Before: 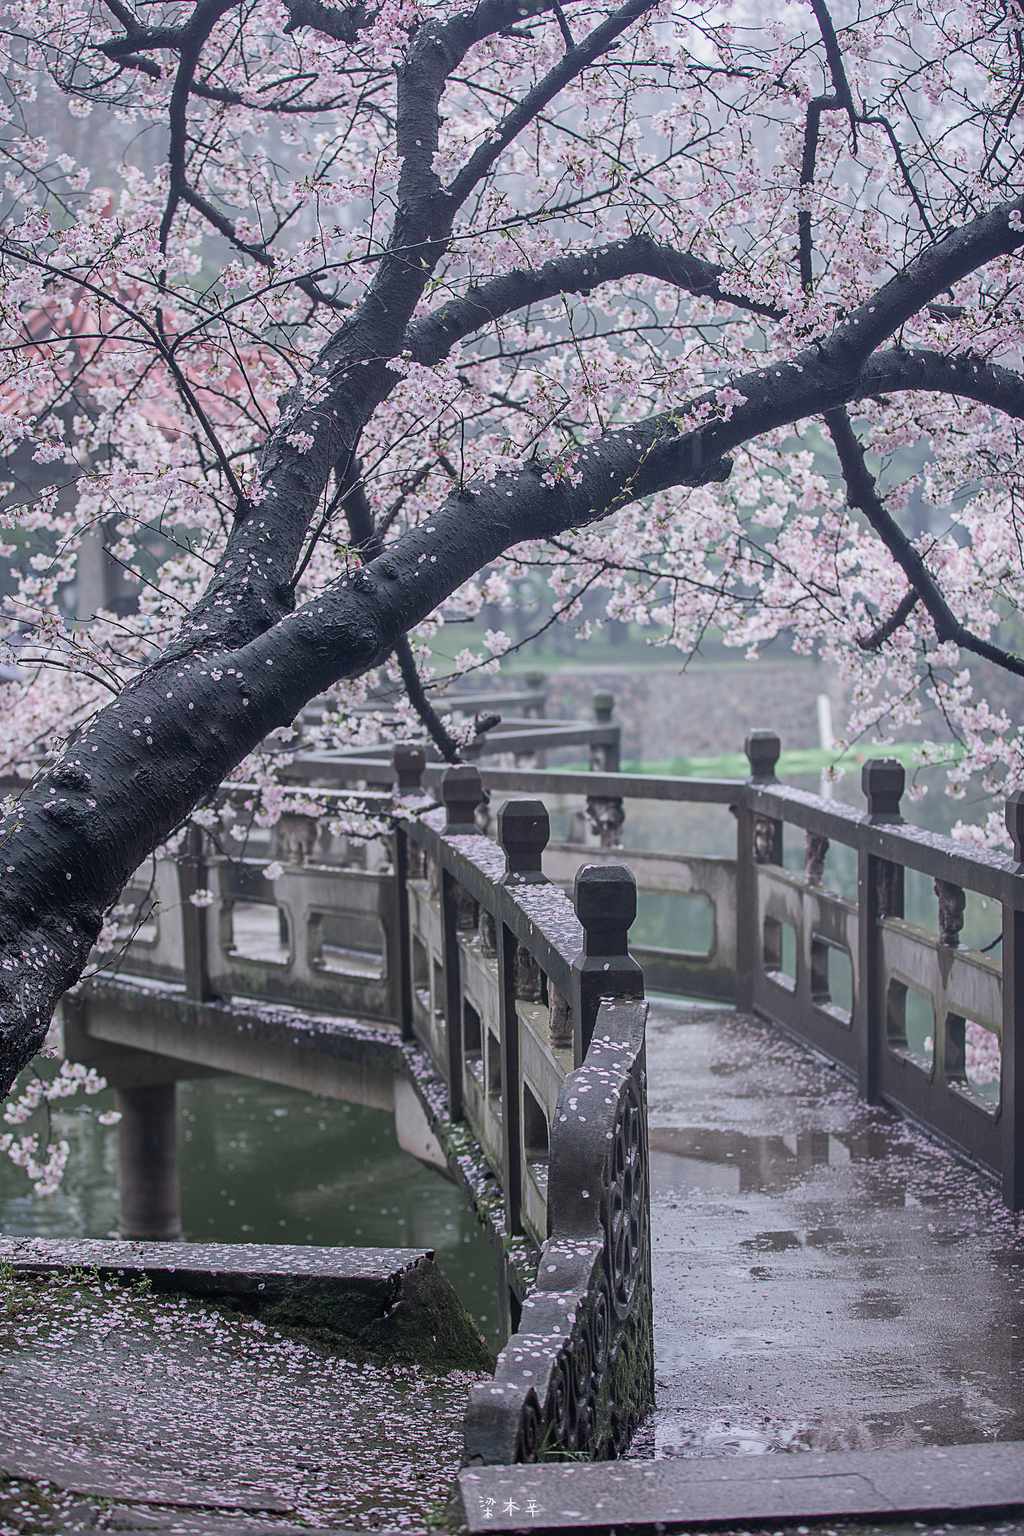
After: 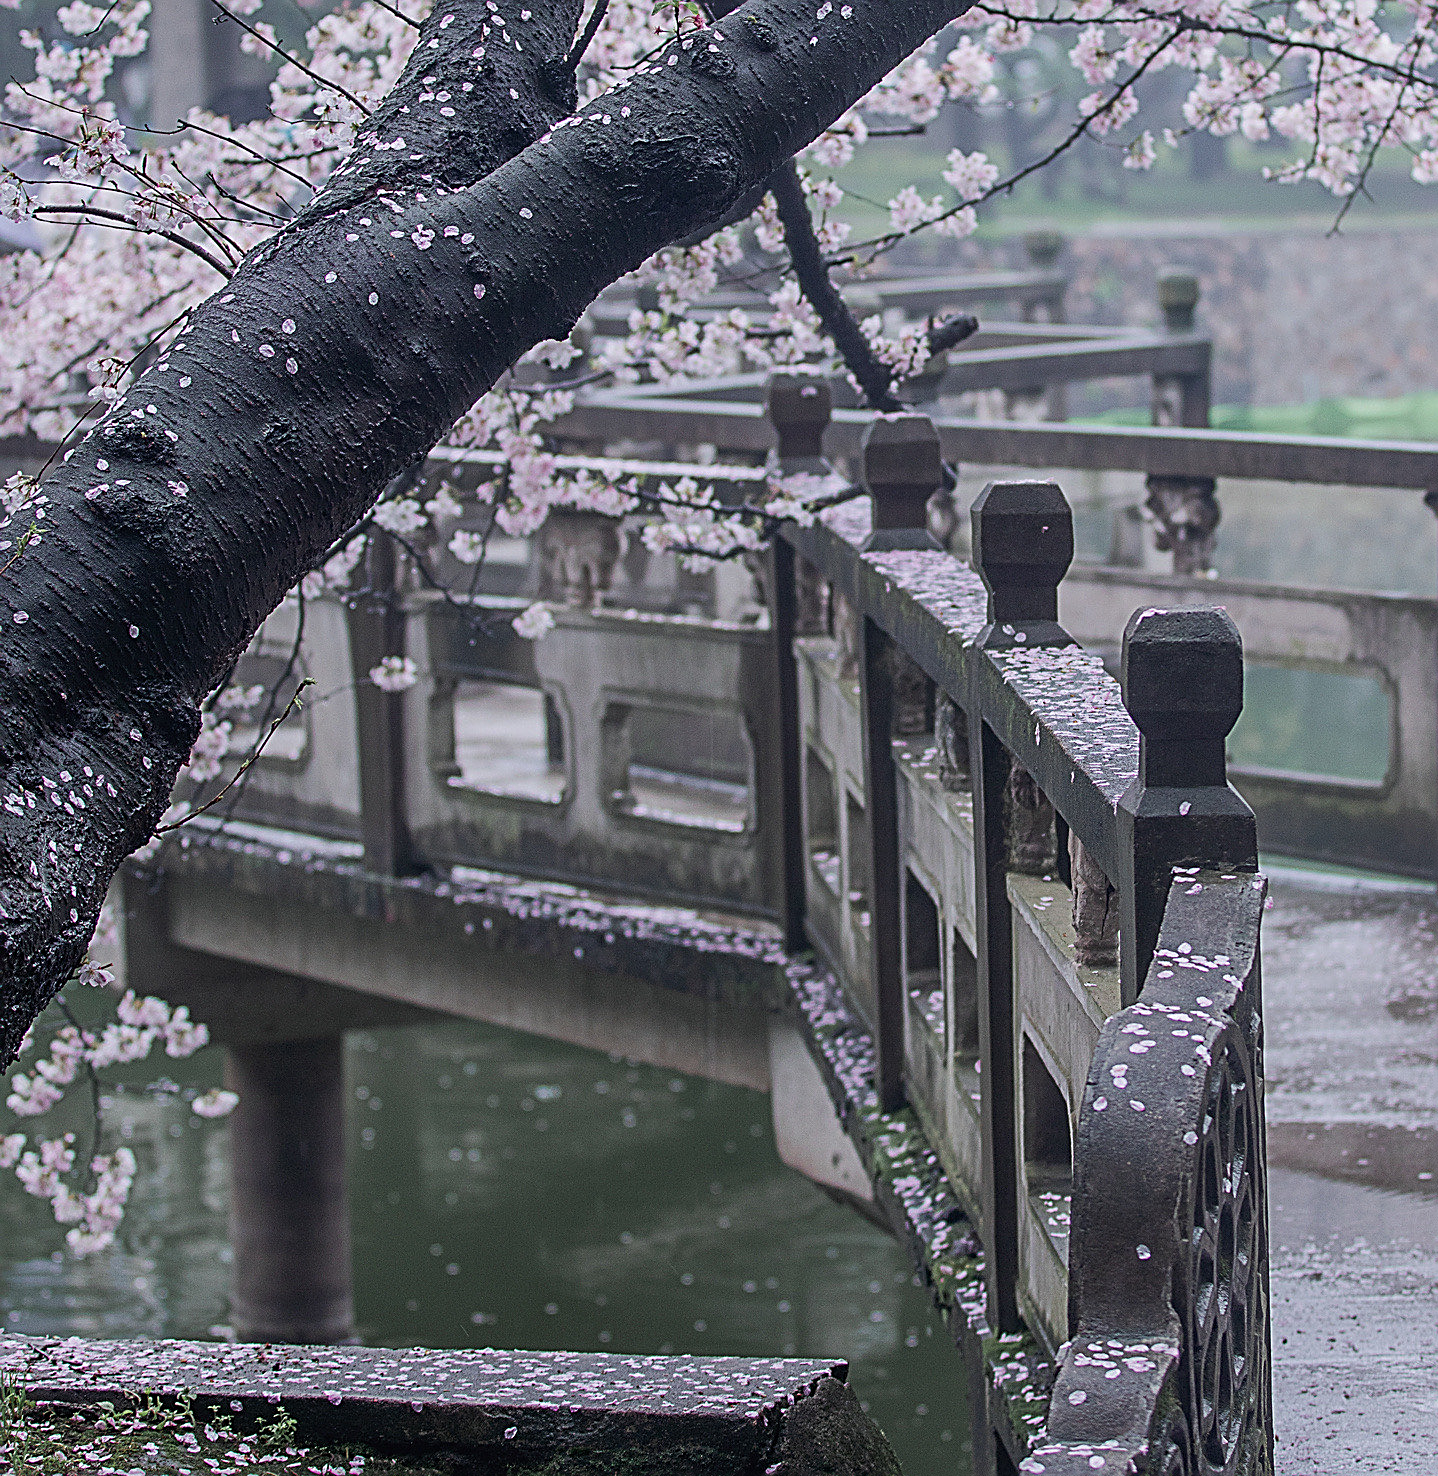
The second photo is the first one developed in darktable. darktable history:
sharpen: amount 0.594
crop: top 36.03%, right 28.081%, bottom 14.75%
